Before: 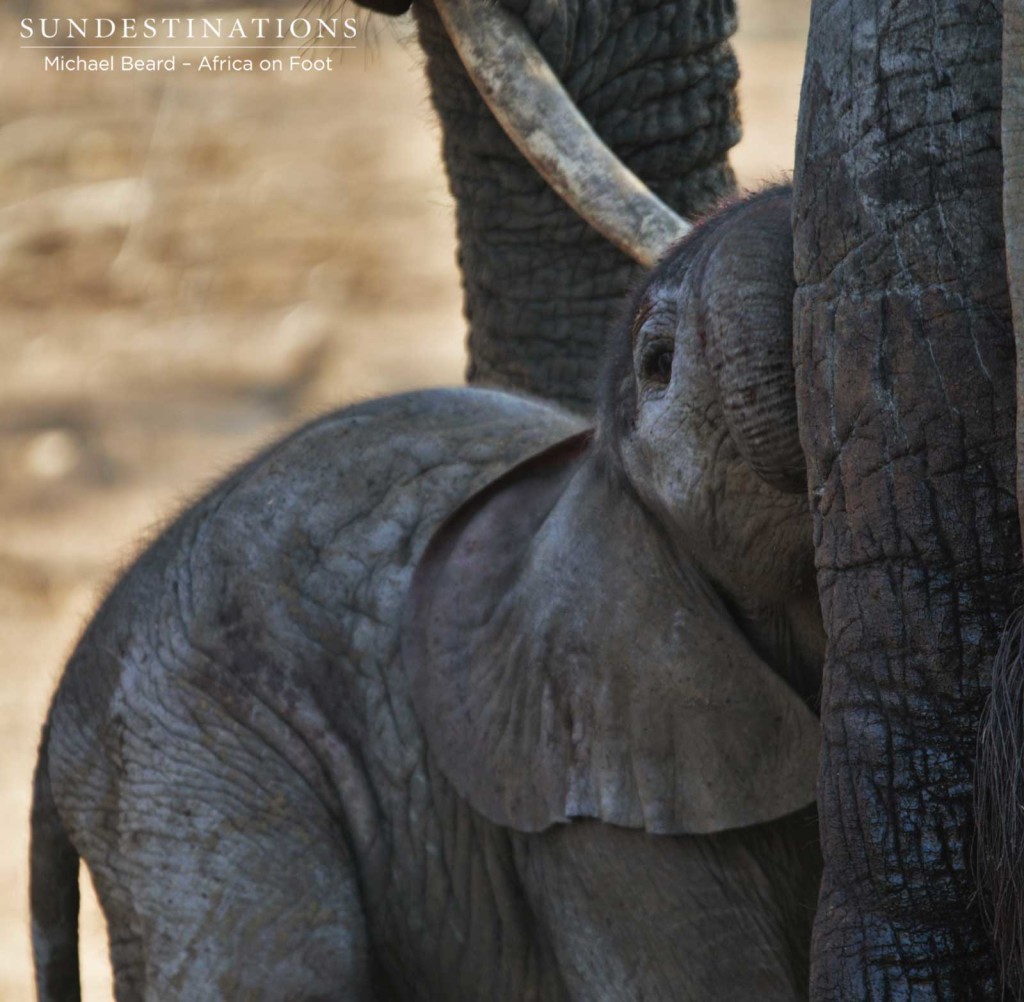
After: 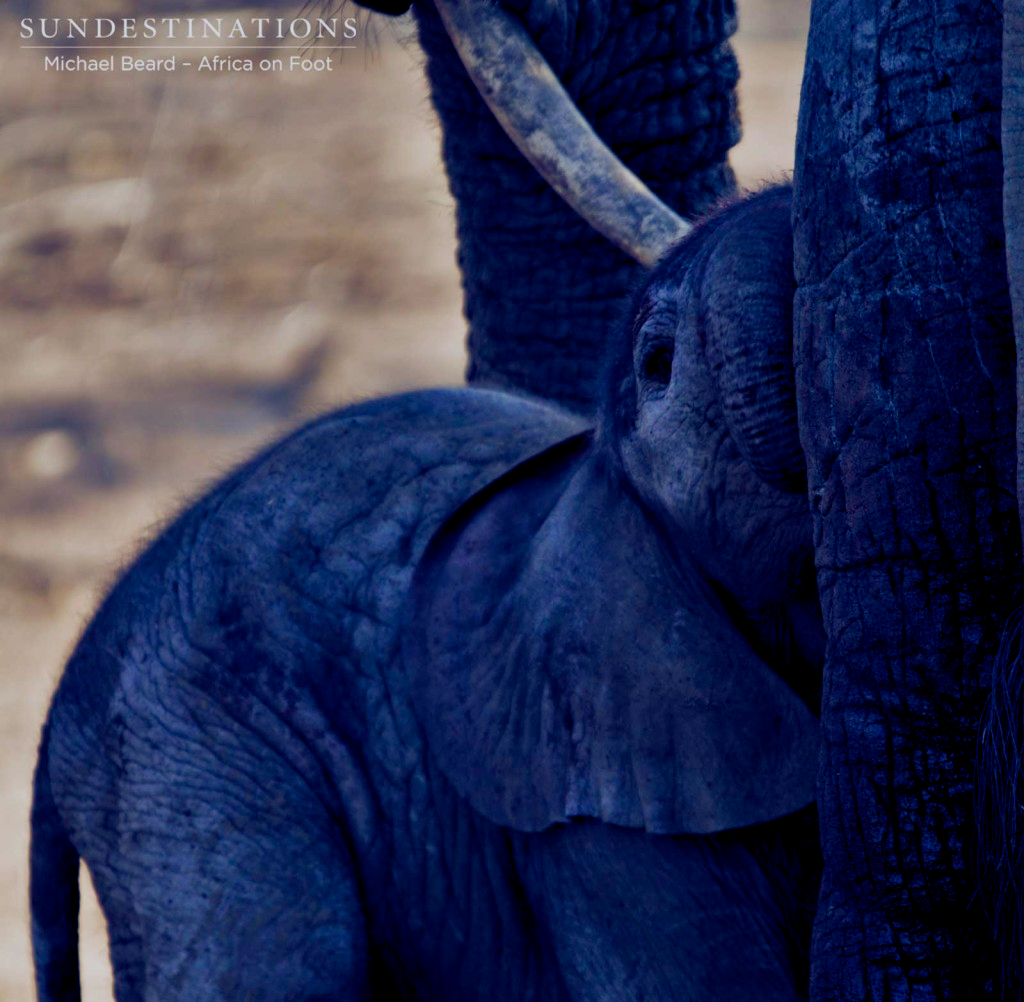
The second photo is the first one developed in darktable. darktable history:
exposure: black level correction 0, exposure -0.766 EV, compensate highlight preservation false
base curve: curves: ch0 [(0, 0) (0.472, 0.508) (1, 1)]
color balance rgb: shadows lift › luminance -41.13%, shadows lift › chroma 14.13%, shadows lift › hue 260°, power › luminance -3.76%, power › chroma 0.56%, power › hue 40.37°, highlights gain › luminance 16.81%, highlights gain › chroma 2.94%, highlights gain › hue 260°, global offset › luminance -0.29%, global offset › chroma 0.31%, global offset › hue 260°, perceptual saturation grading › global saturation 20%, perceptual saturation grading › highlights -13.92%, perceptual saturation grading › shadows 50%
